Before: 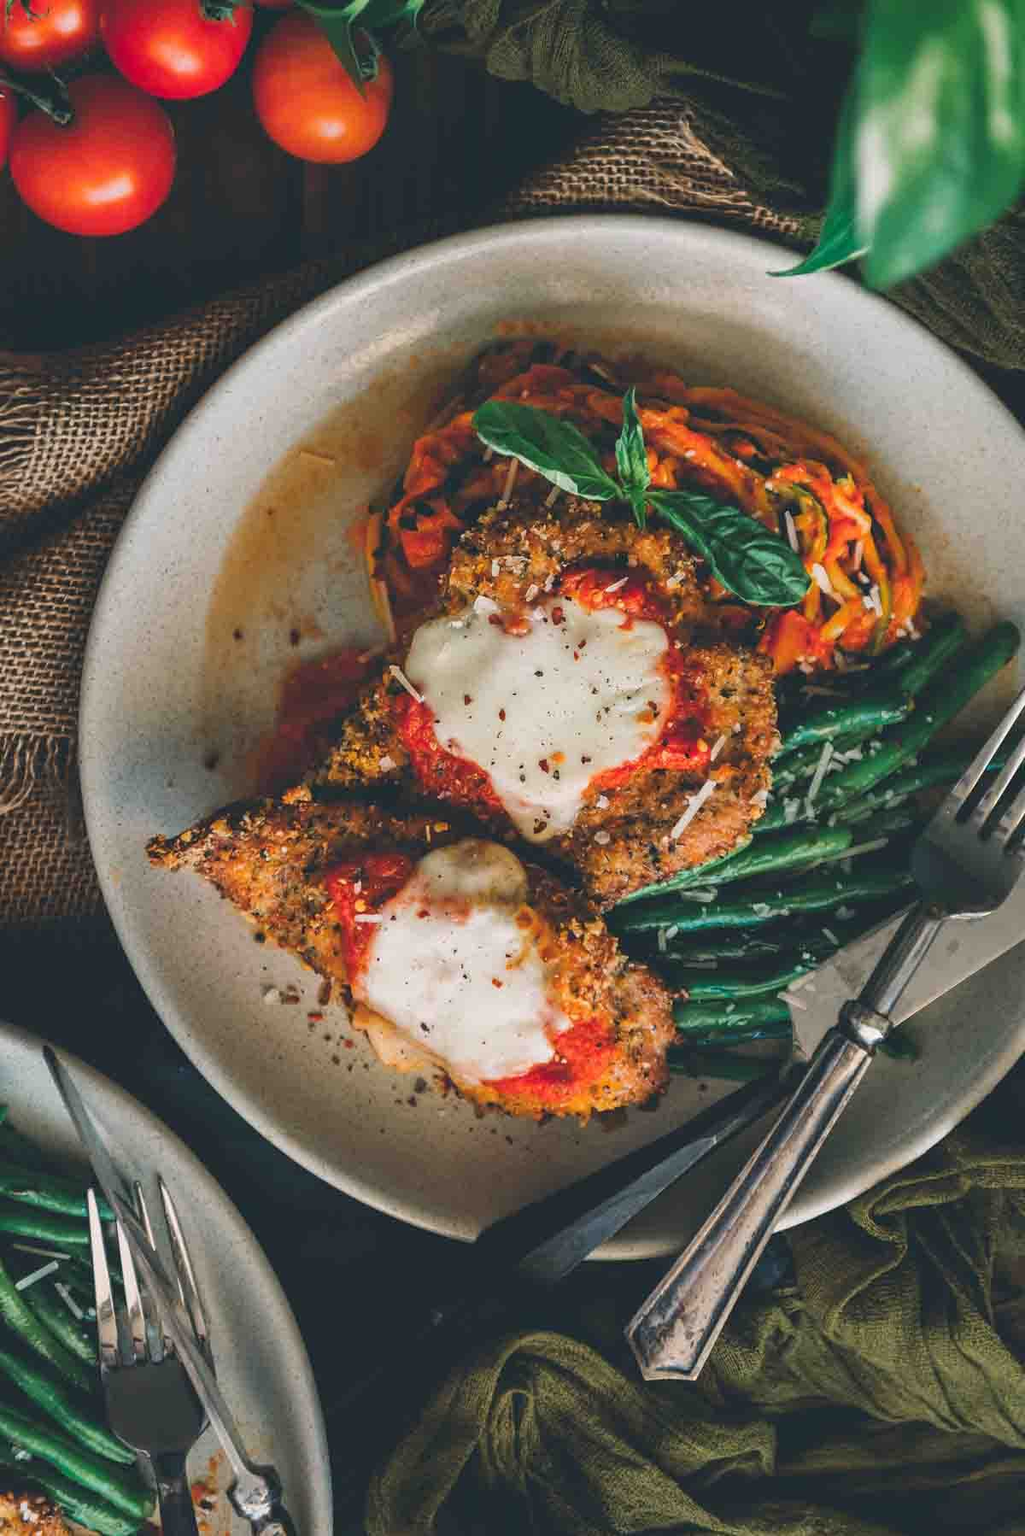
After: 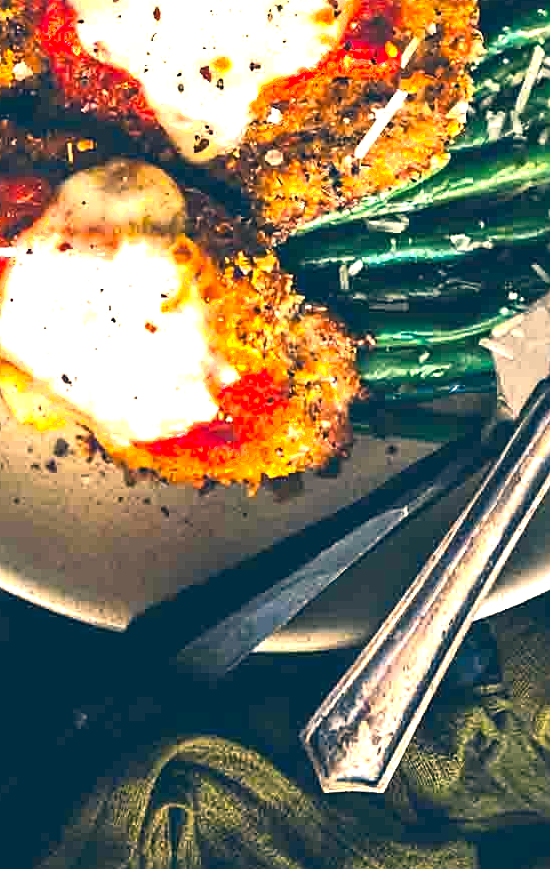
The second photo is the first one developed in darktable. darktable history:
vibrance: on, module defaults
exposure: black level correction 0.001, exposure 1.116 EV, compensate highlight preservation false
crop: left 35.976%, top 45.819%, right 18.162%, bottom 5.807%
color balance rgb: shadows lift › luminance -10%, power › luminance -9%, linear chroma grading › global chroma 10%, global vibrance 10%, contrast 15%, saturation formula JzAzBz (2021)
color correction: highlights a* 10.32, highlights b* 14.66, shadows a* -9.59, shadows b* -15.02
sharpen: on, module defaults
shadows and highlights: shadows 0, highlights 40
